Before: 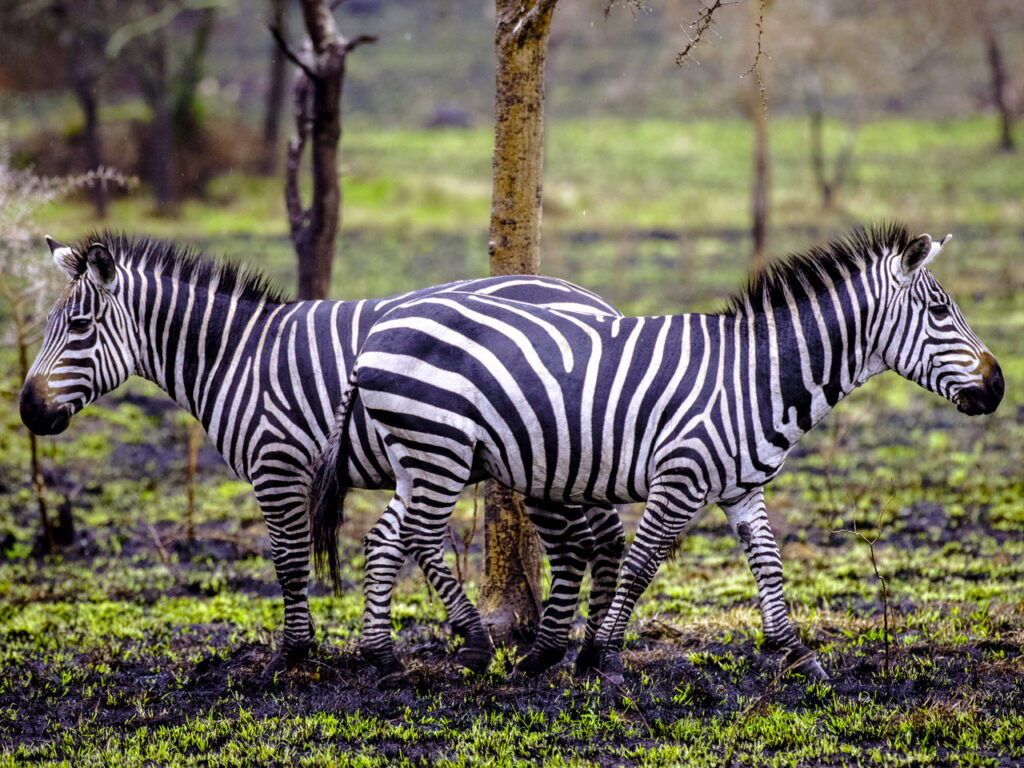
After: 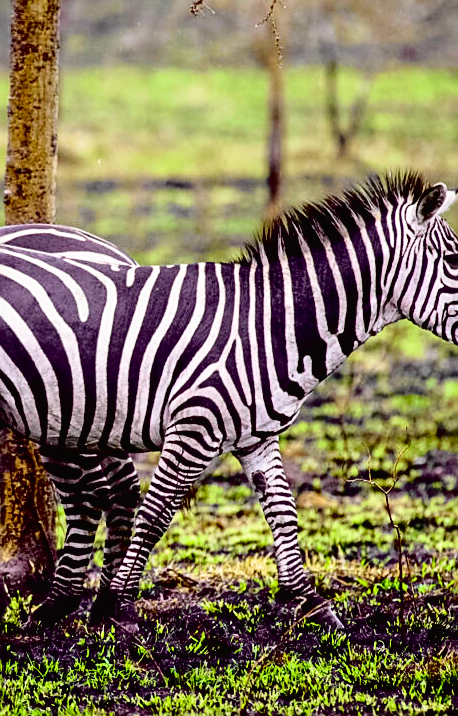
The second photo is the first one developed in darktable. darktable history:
crop: left 47.376%, top 6.657%, right 7.889%
exposure: black level correction 0.017, exposure -0.008 EV, compensate exposure bias true, compensate highlight preservation false
sharpen: on, module defaults
tone equalizer: mask exposure compensation -0.509 EV
tone curve: curves: ch0 [(0, 0.014) (0.17, 0.099) (0.398, 0.423) (0.725, 0.828) (0.872, 0.918) (1, 0.981)]; ch1 [(0, 0) (0.402, 0.36) (0.489, 0.491) (0.5, 0.503) (0.515, 0.52) (0.545, 0.572) (0.615, 0.662) (0.701, 0.725) (1, 1)]; ch2 [(0, 0) (0.42, 0.458) (0.485, 0.499) (0.503, 0.503) (0.531, 0.542) (0.561, 0.594) (0.644, 0.694) (0.717, 0.753) (1, 0.991)], color space Lab, independent channels, preserve colors none
